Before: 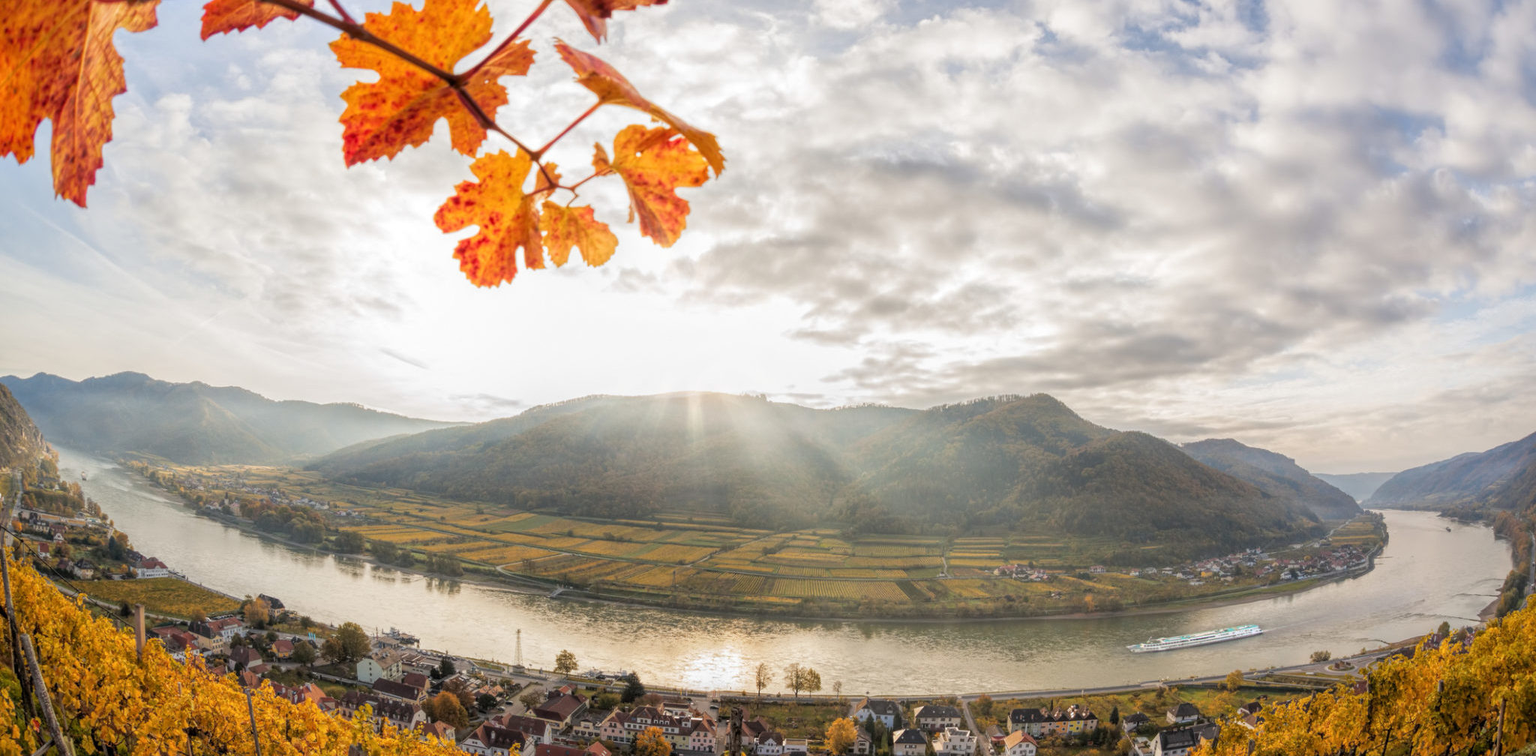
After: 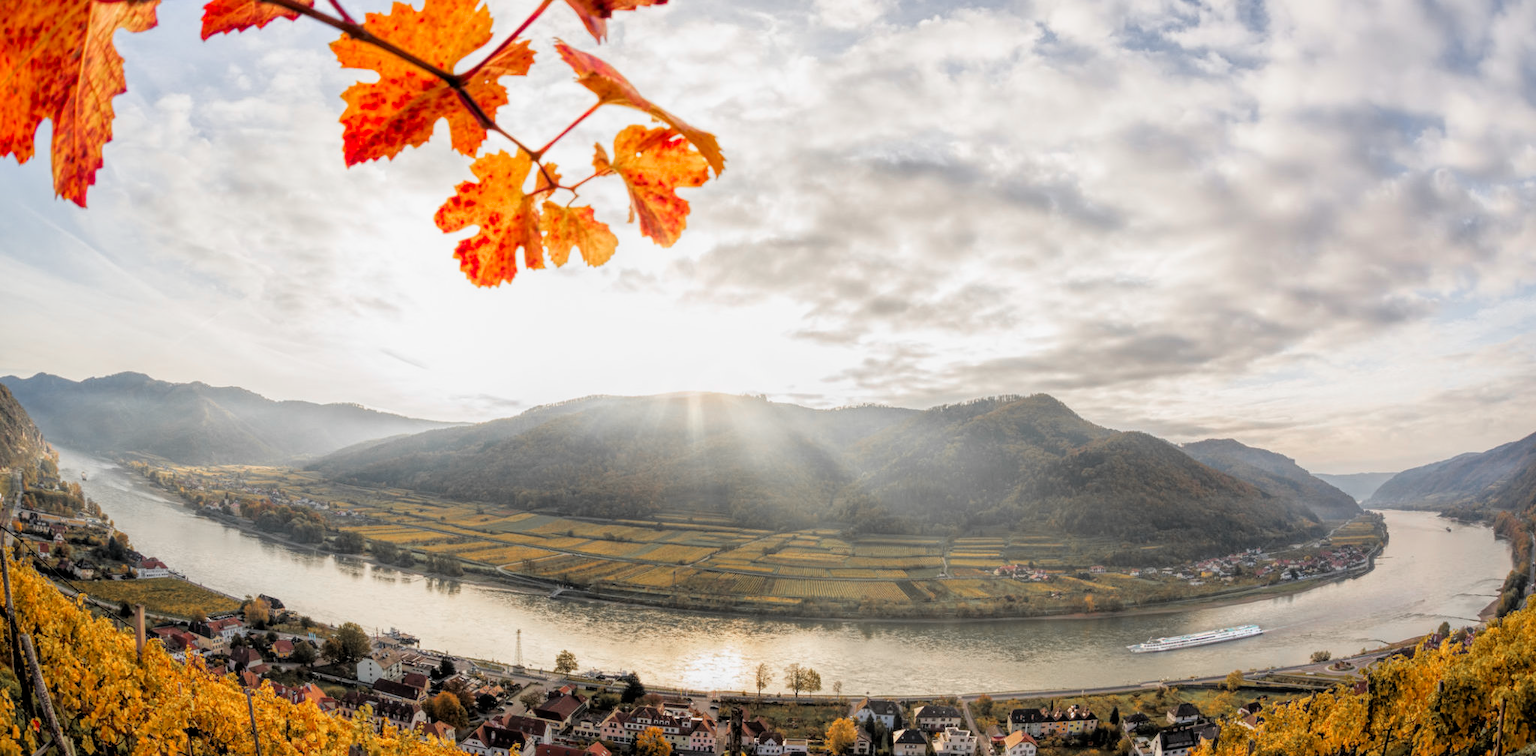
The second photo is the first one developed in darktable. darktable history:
filmic rgb: black relative exposure -4.93 EV, white relative exposure 2.84 EV, hardness 3.72
color zones: curves: ch1 [(0, 0.679) (0.143, 0.647) (0.286, 0.261) (0.378, -0.011) (0.571, 0.396) (0.714, 0.399) (0.857, 0.406) (1, 0.679)]
contrast brightness saturation: saturation -0.02
